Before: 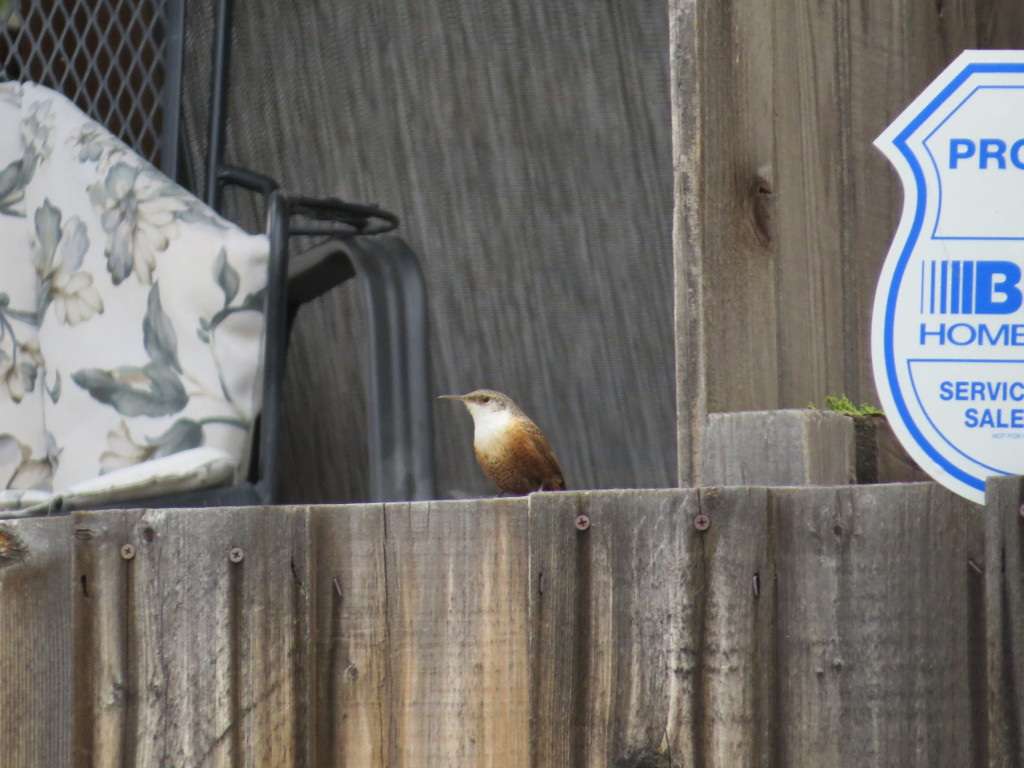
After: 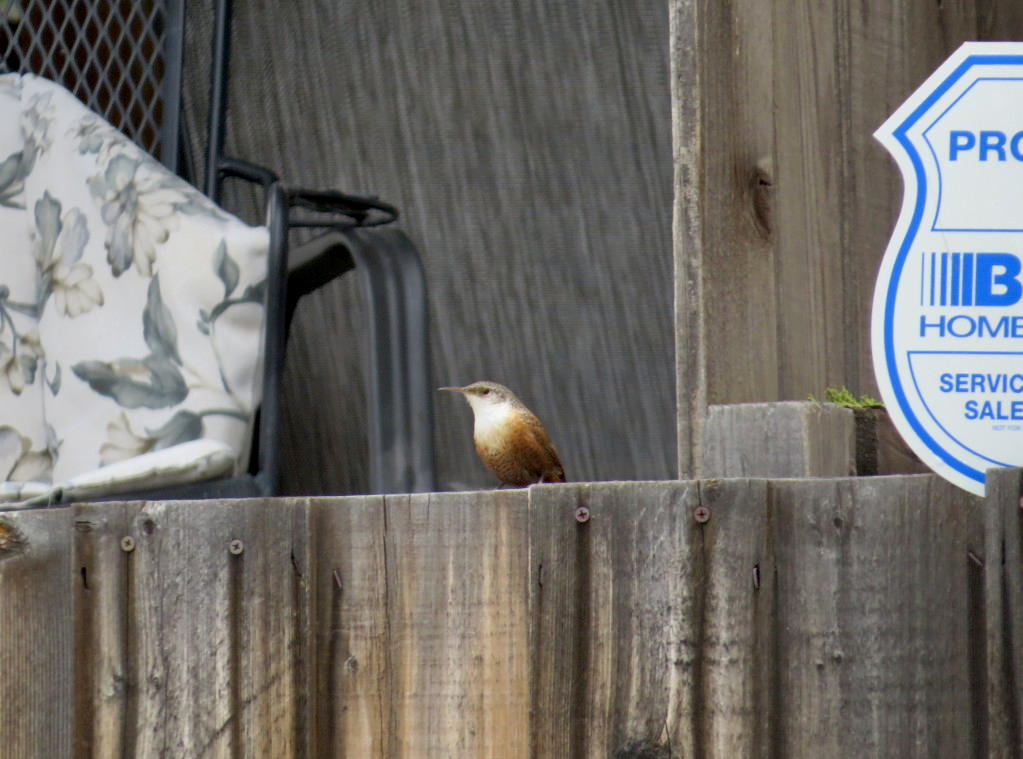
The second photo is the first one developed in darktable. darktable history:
crop: top 1.048%, right 0.025%
exposure: black level correction 0.01, exposure 0.016 EV, compensate highlight preservation false
